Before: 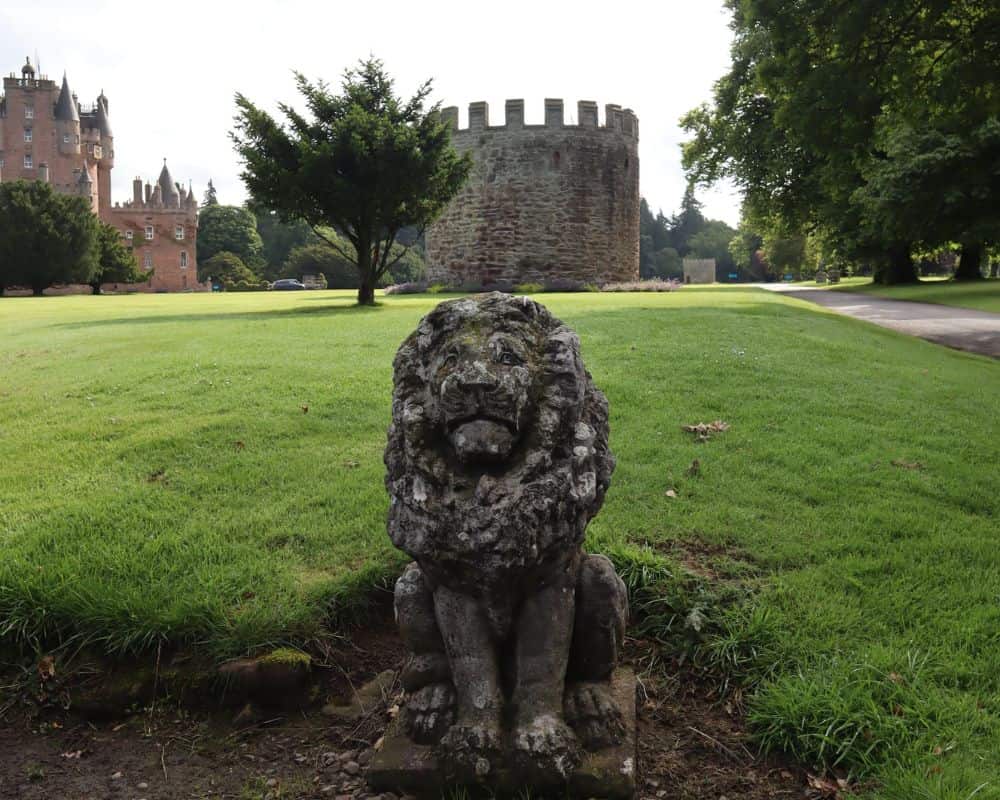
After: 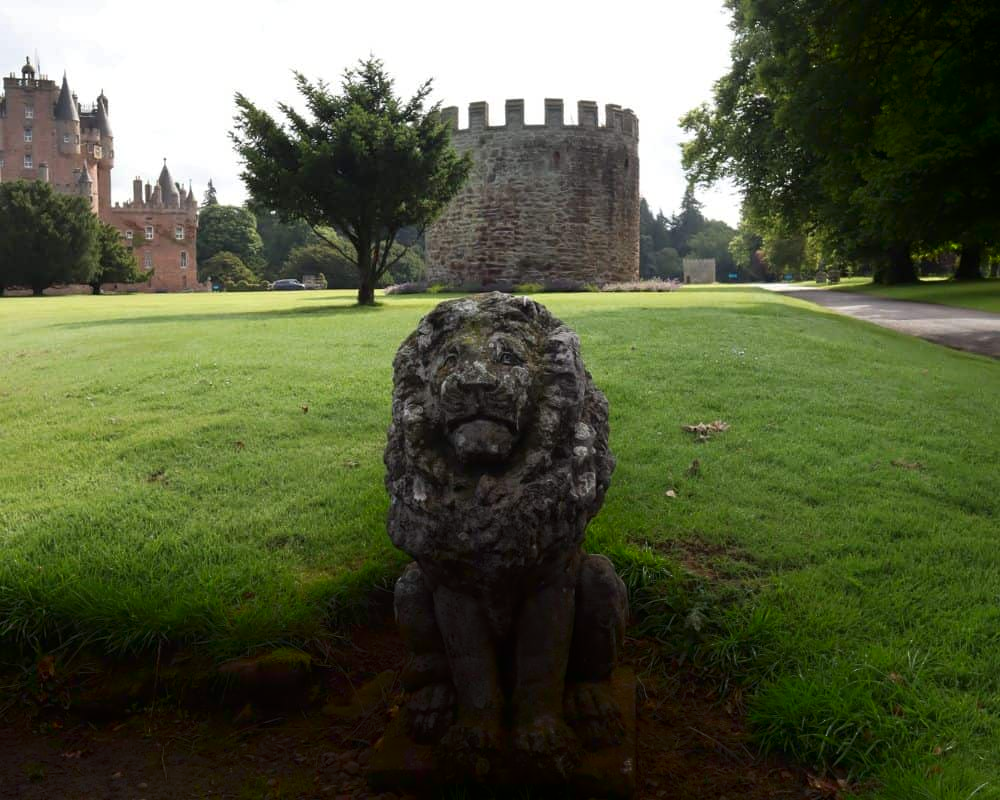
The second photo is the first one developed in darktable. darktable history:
shadows and highlights: shadows -88.03, highlights -35.45, shadows color adjustment 99.15%, highlights color adjustment 0%, soften with gaussian
